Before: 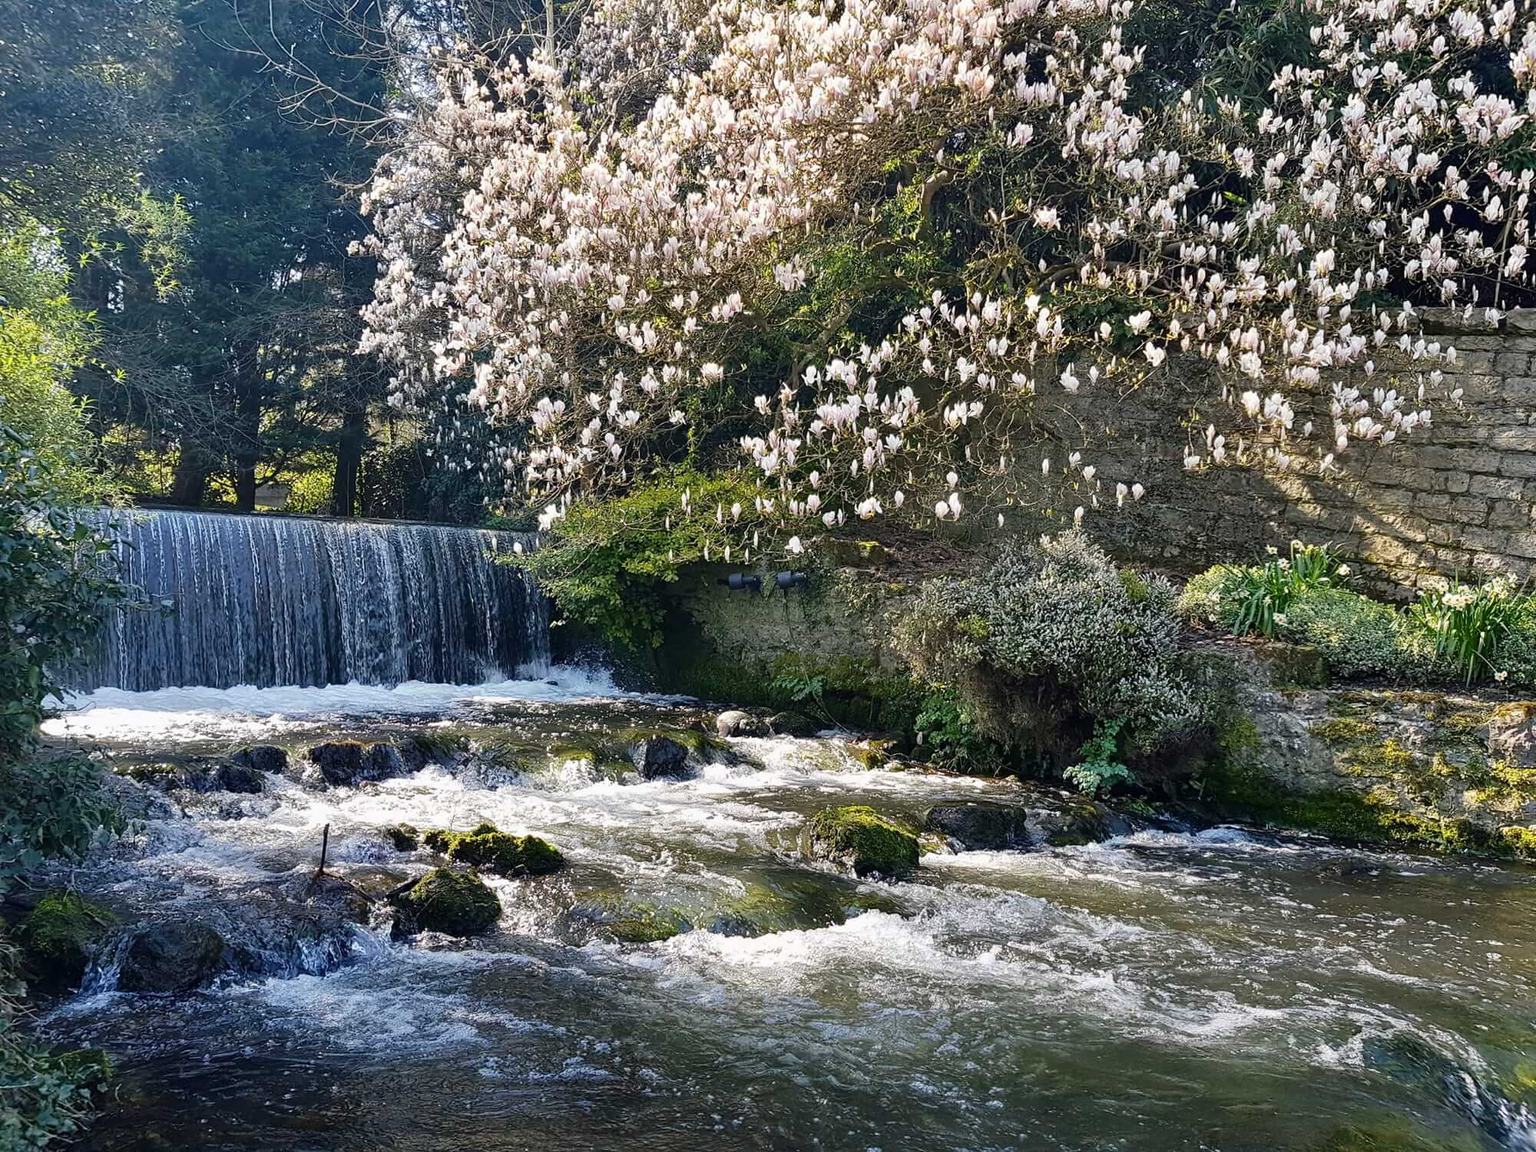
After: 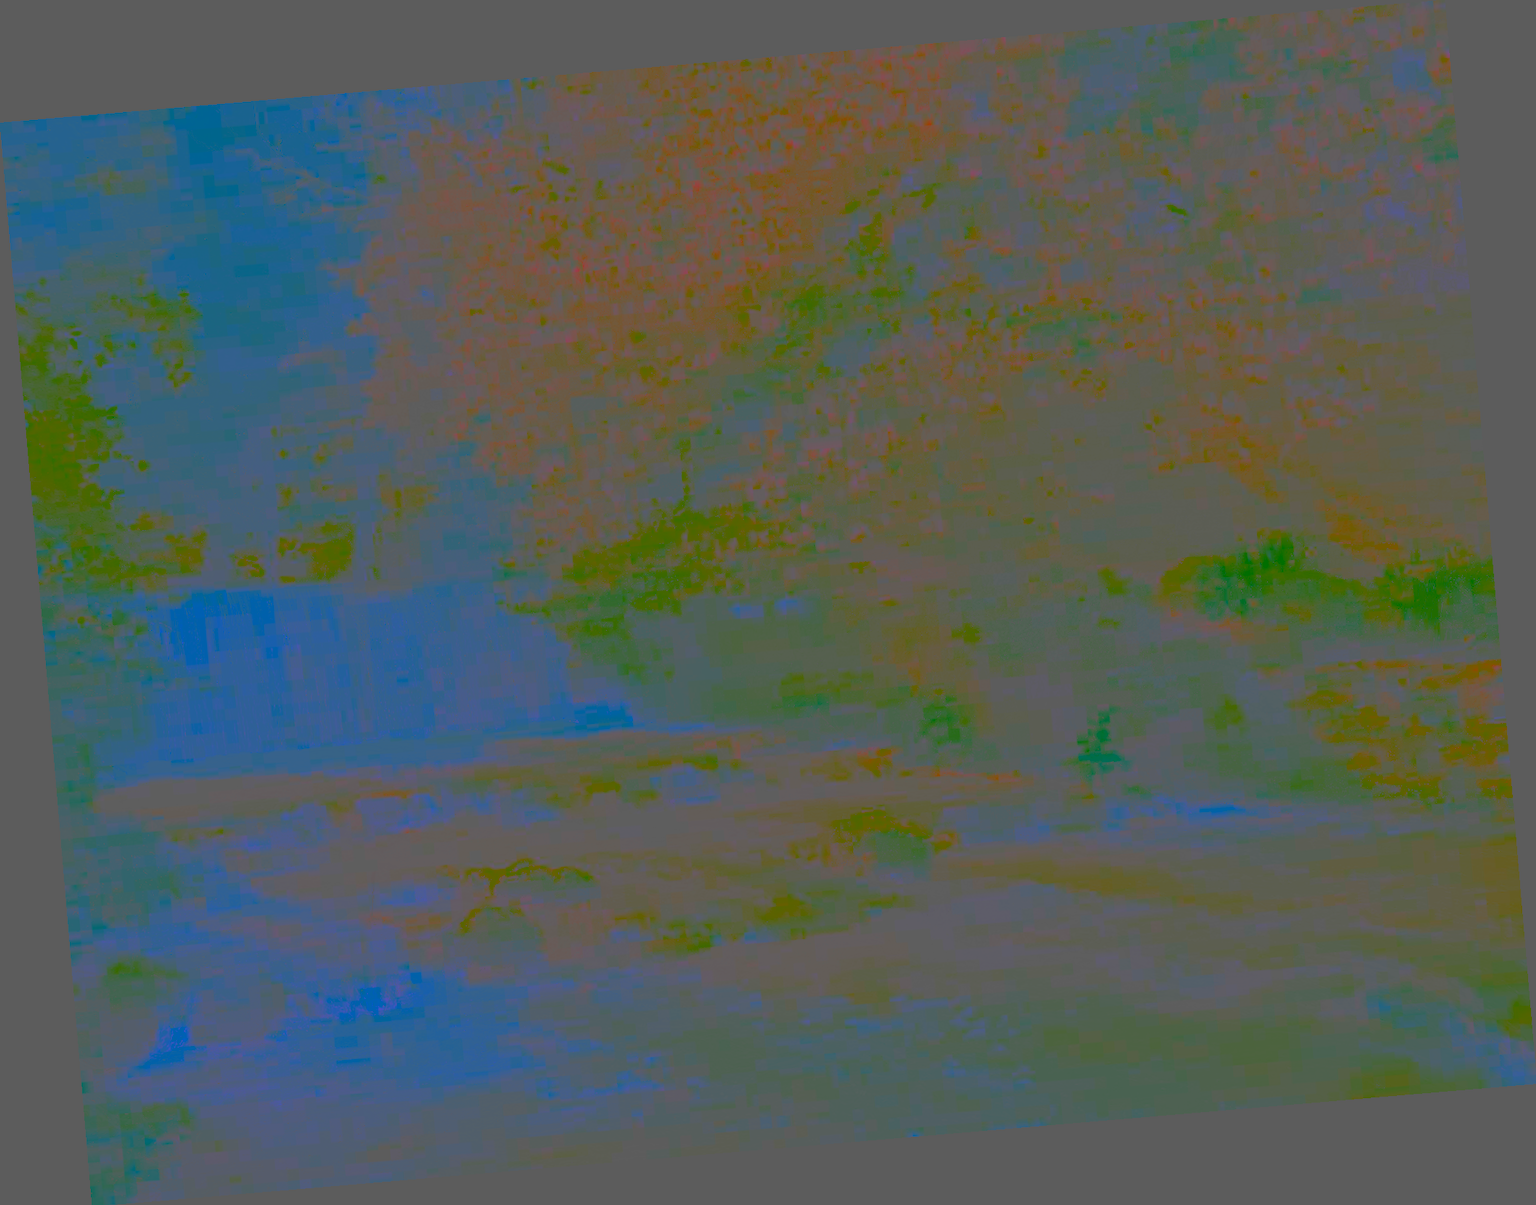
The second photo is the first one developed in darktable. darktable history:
contrast brightness saturation: contrast -0.99, brightness -0.17, saturation 0.75
rotate and perspective: rotation -4.86°, automatic cropping off
